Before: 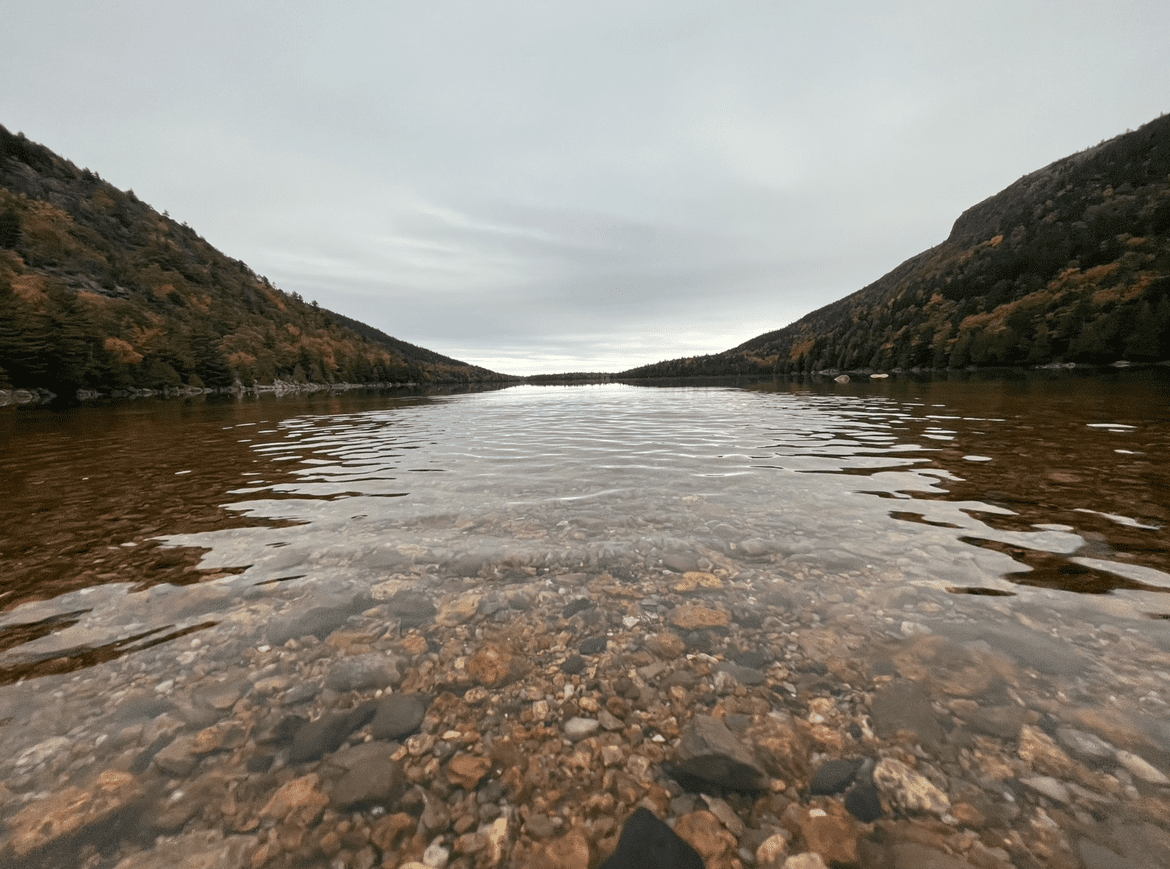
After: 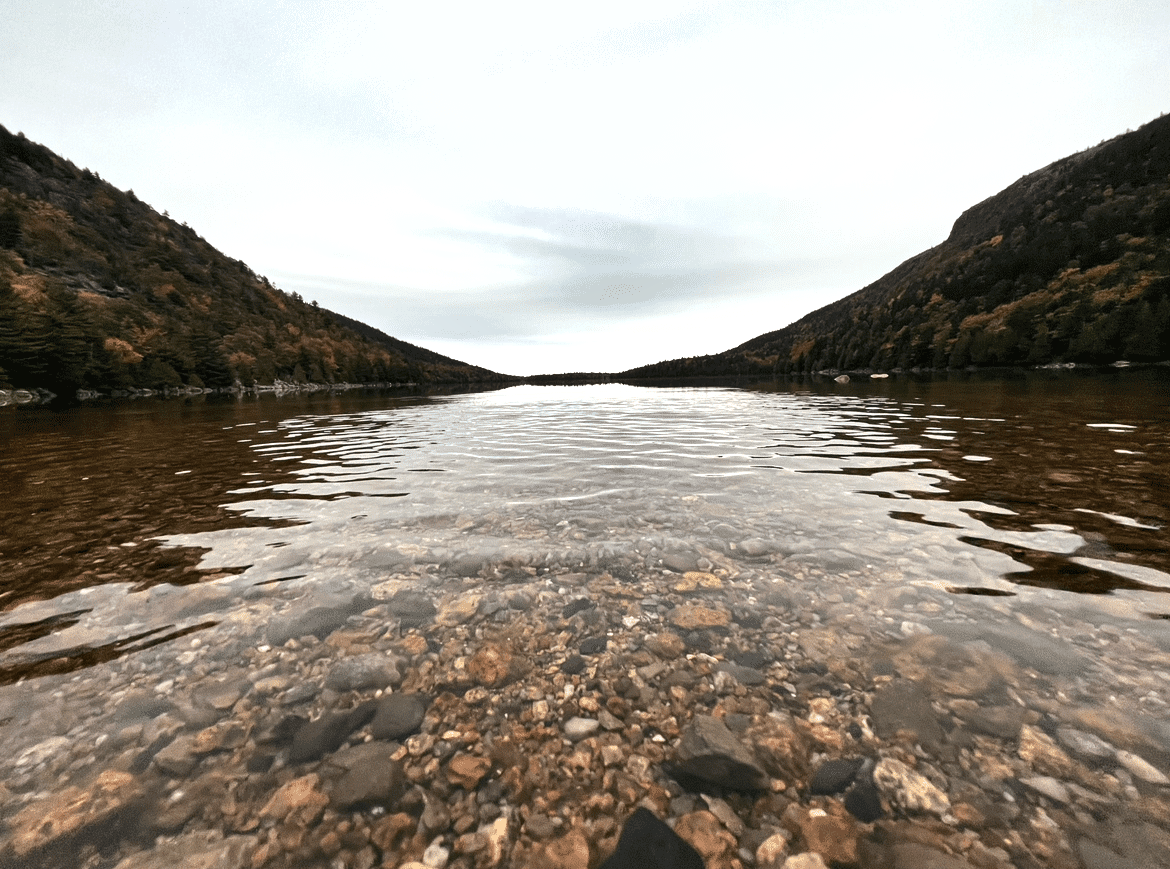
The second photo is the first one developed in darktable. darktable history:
tone equalizer: -8 EV -0.75 EV, -7 EV -0.7 EV, -6 EV -0.6 EV, -5 EV -0.4 EV, -3 EV 0.4 EV, -2 EV 0.6 EV, -1 EV 0.7 EV, +0 EV 0.75 EV, edges refinement/feathering 500, mask exposure compensation -1.57 EV, preserve details no
shadows and highlights: shadows 52.42, soften with gaussian
